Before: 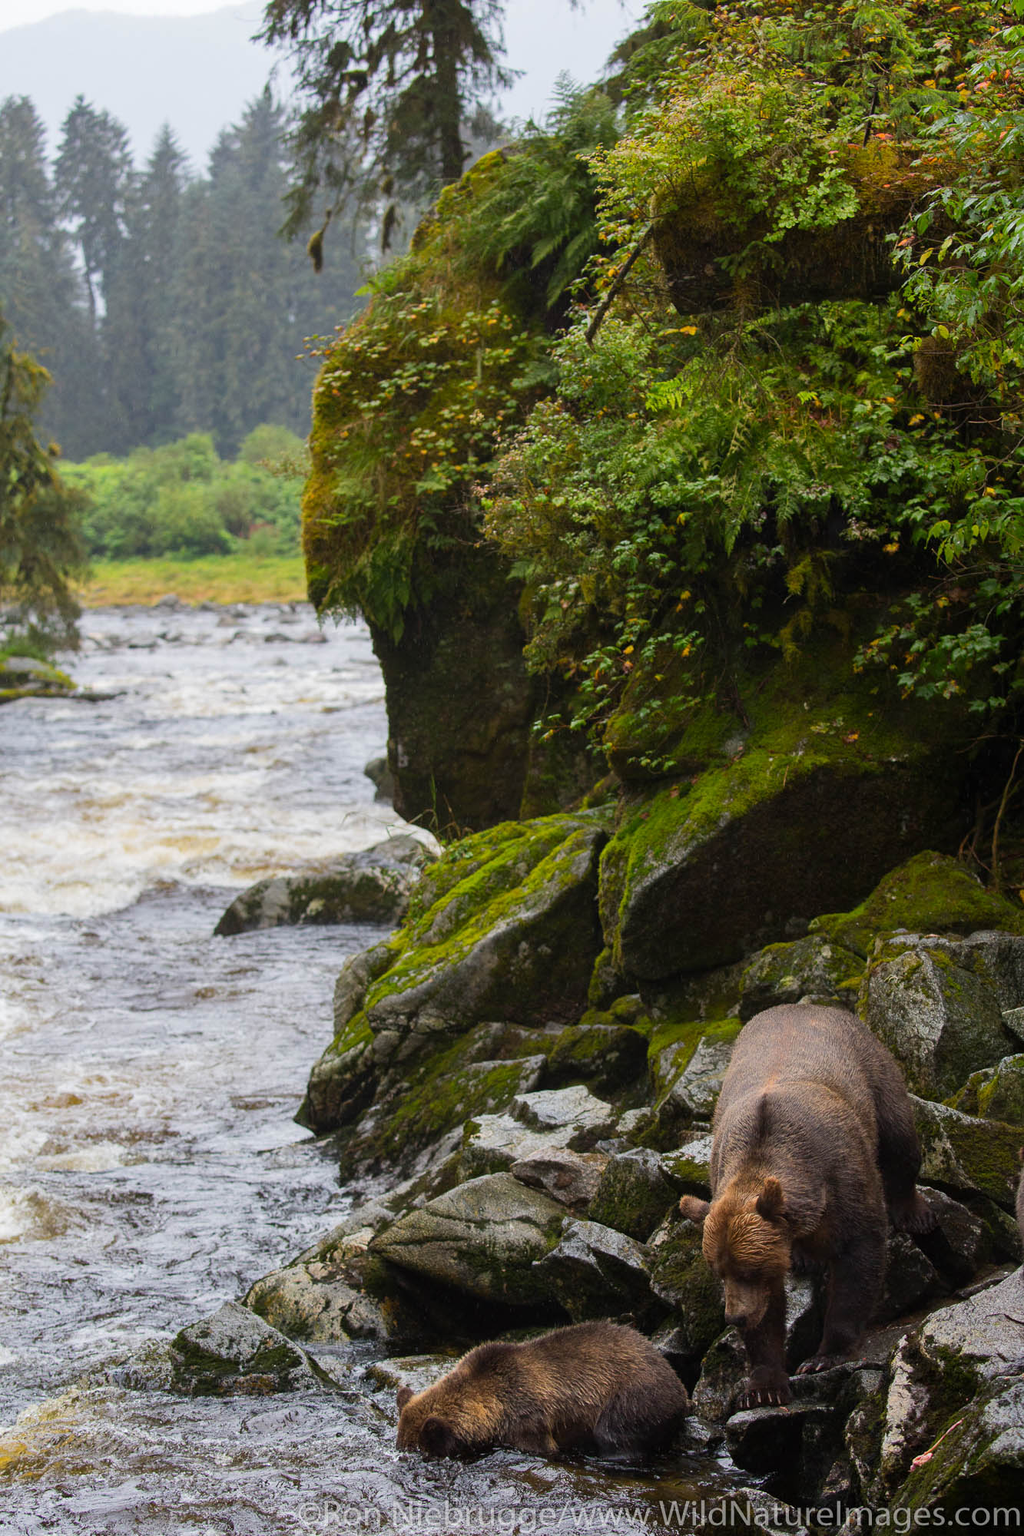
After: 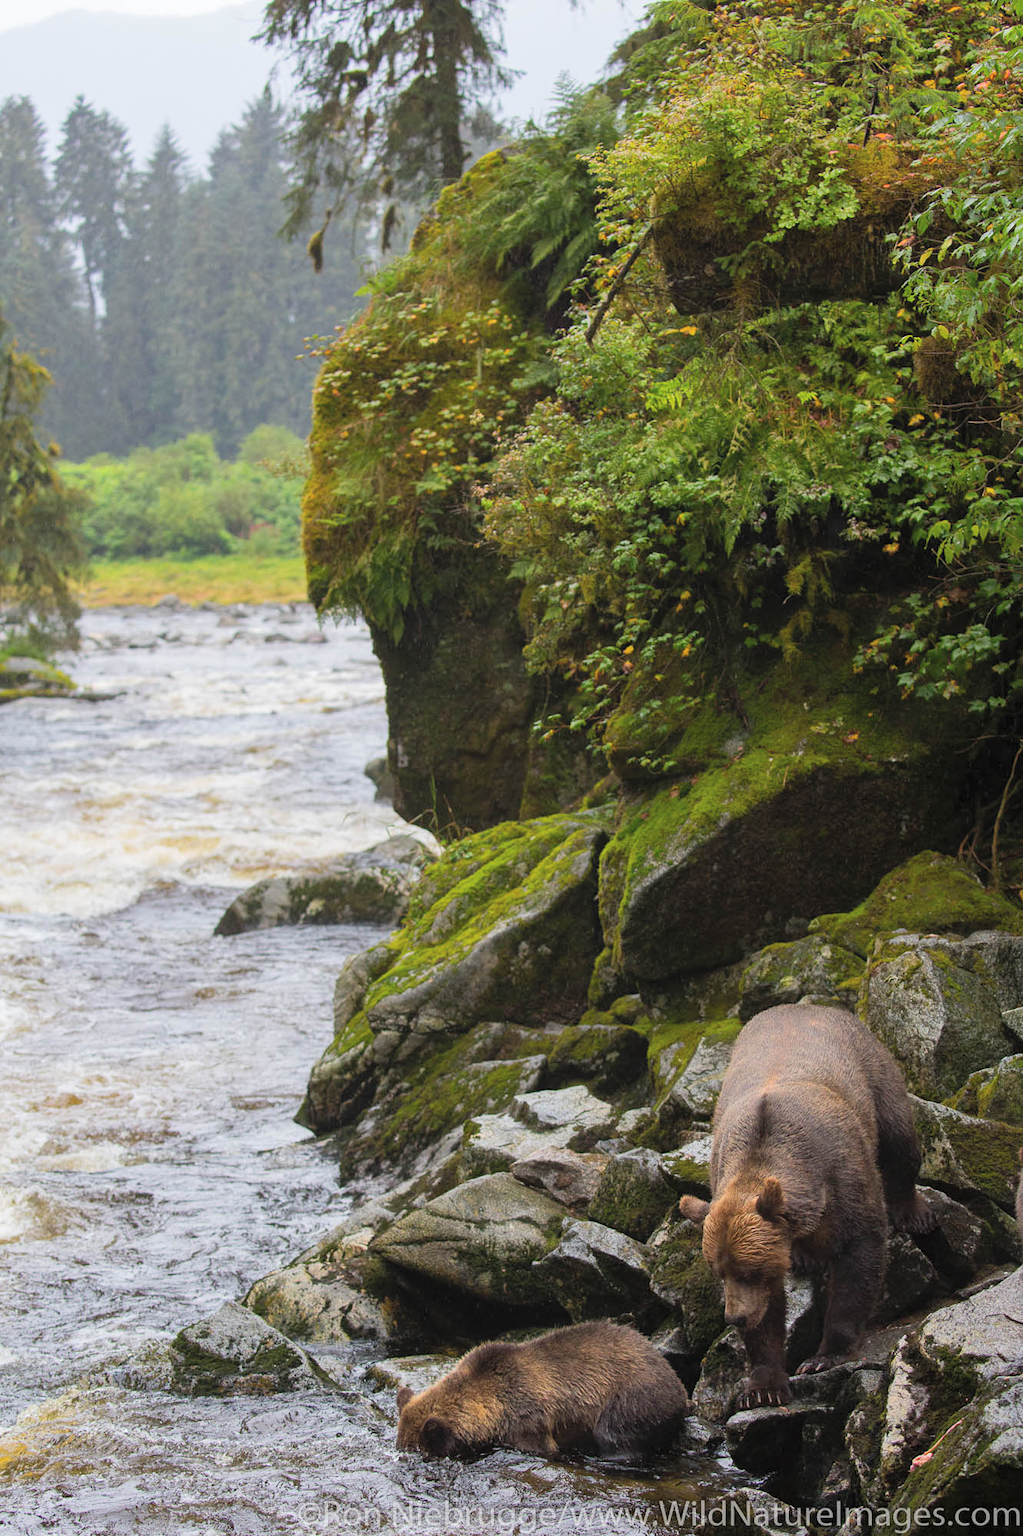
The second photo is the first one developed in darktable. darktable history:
contrast brightness saturation: brightness 0.148
